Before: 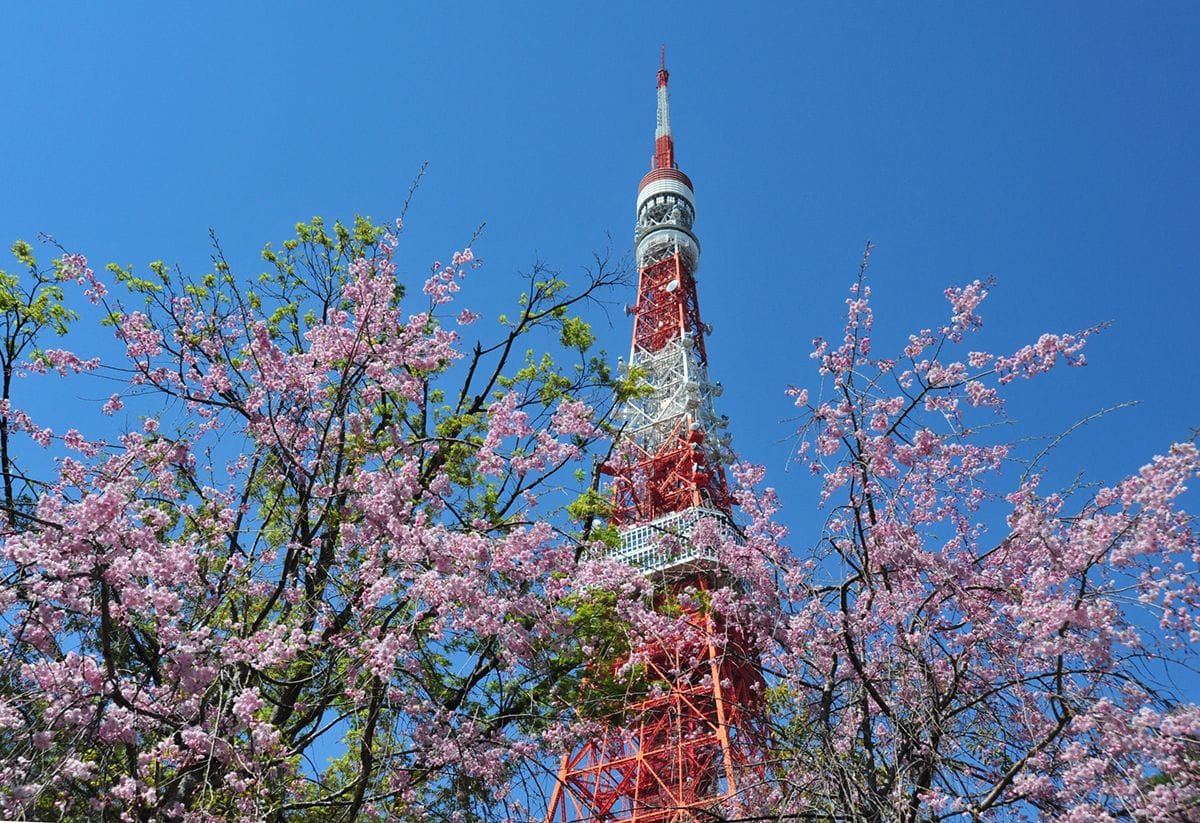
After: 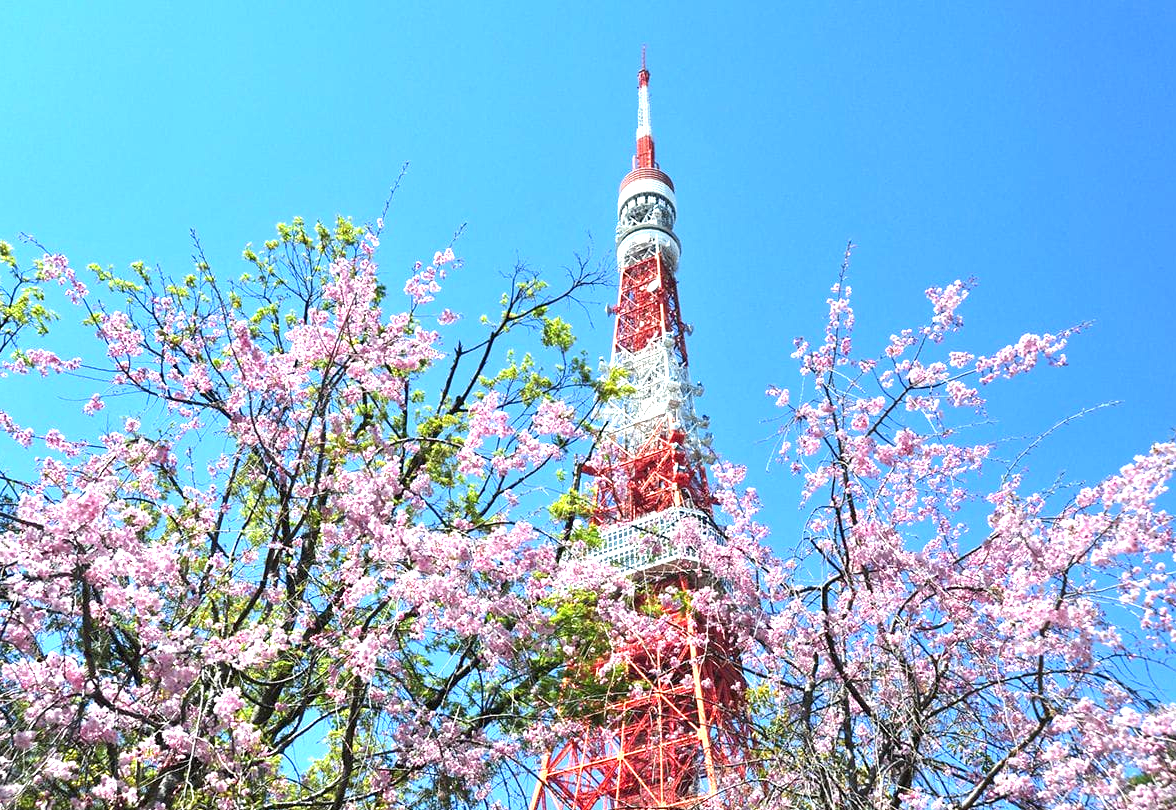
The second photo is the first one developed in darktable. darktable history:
exposure: black level correction 0.001, exposure 1.399 EV, compensate highlight preservation false
crop: left 1.635%, right 0.285%, bottom 1.534%
